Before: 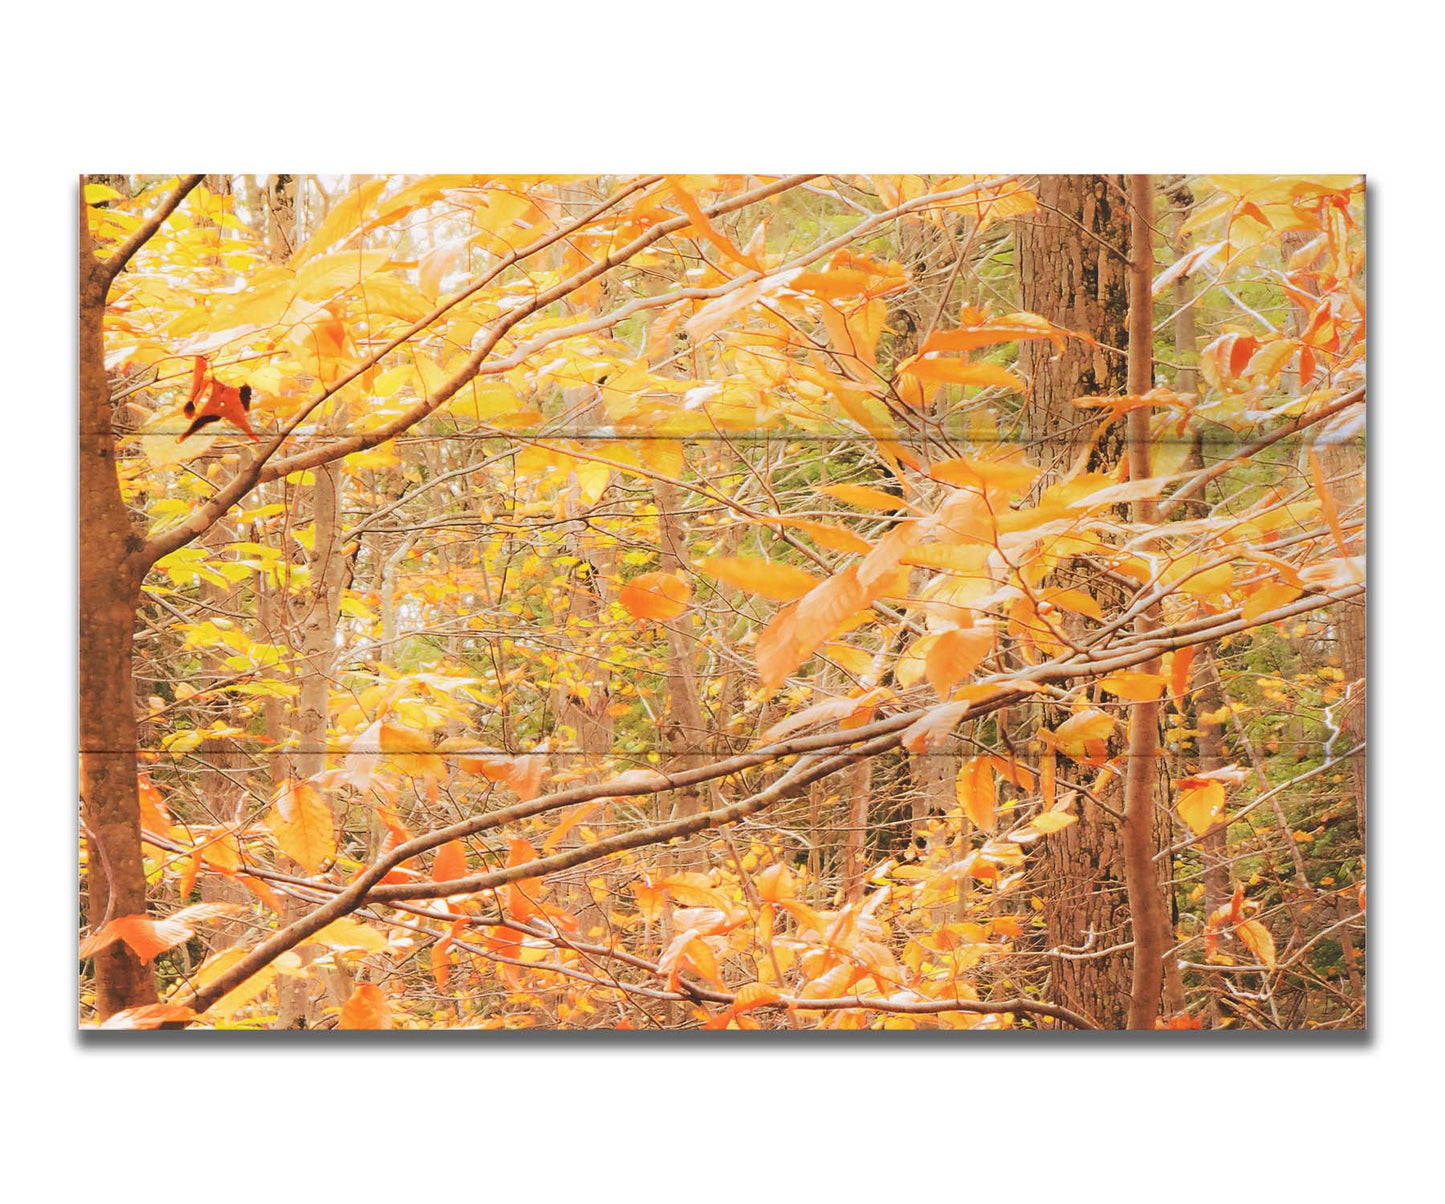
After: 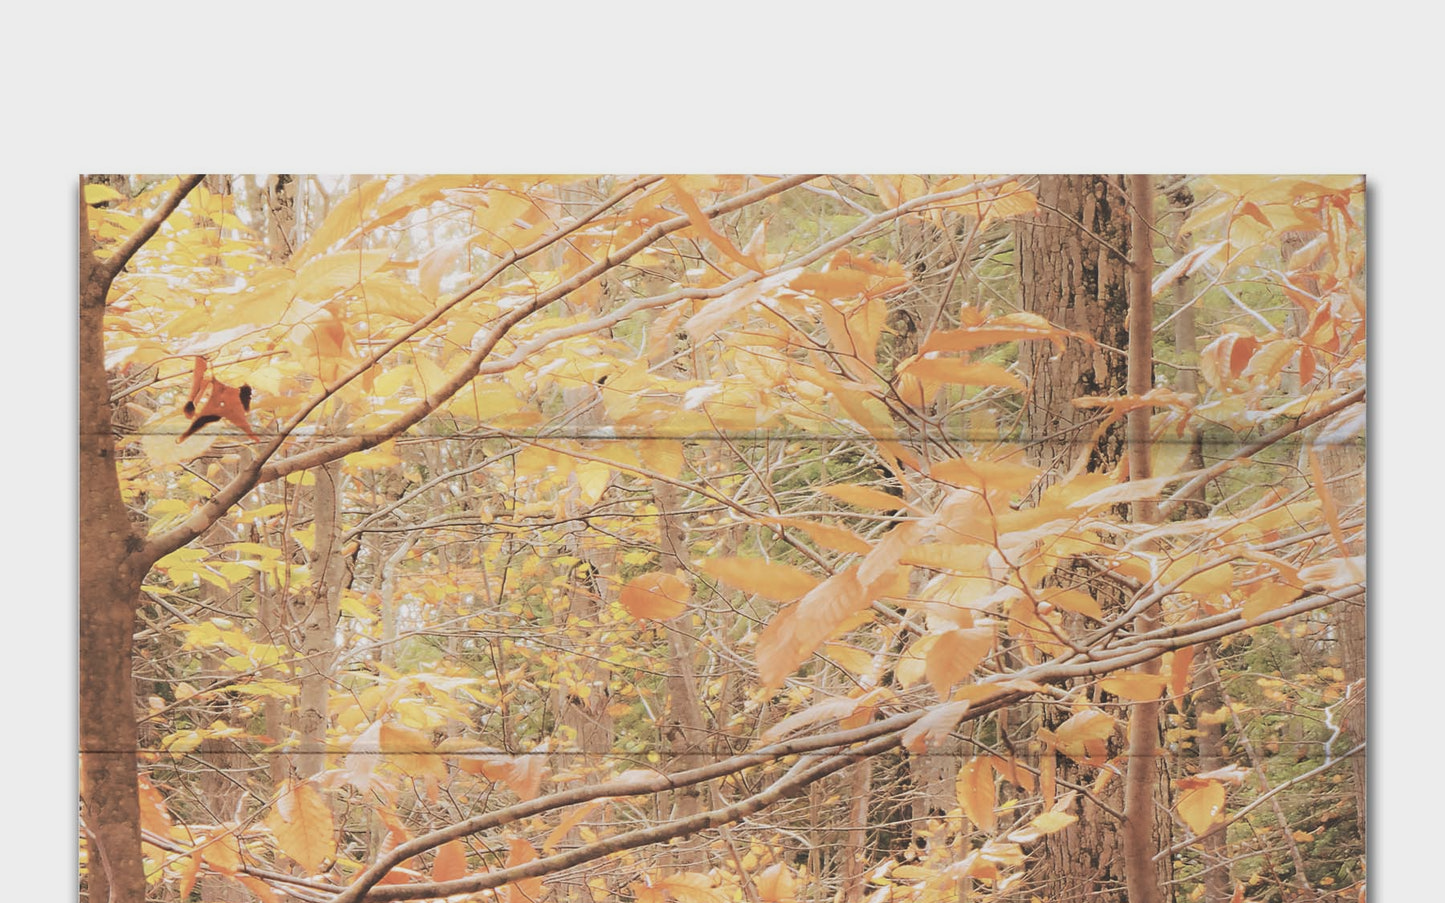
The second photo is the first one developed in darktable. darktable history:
crop: bottom 24.993%
exposure: exposure -0.04 EV, compensate highlight preservation false
levels: levels [0.062, 0.494, 0.925]
contrast brightness saturation: contrast -0.249, saturation -0.436
